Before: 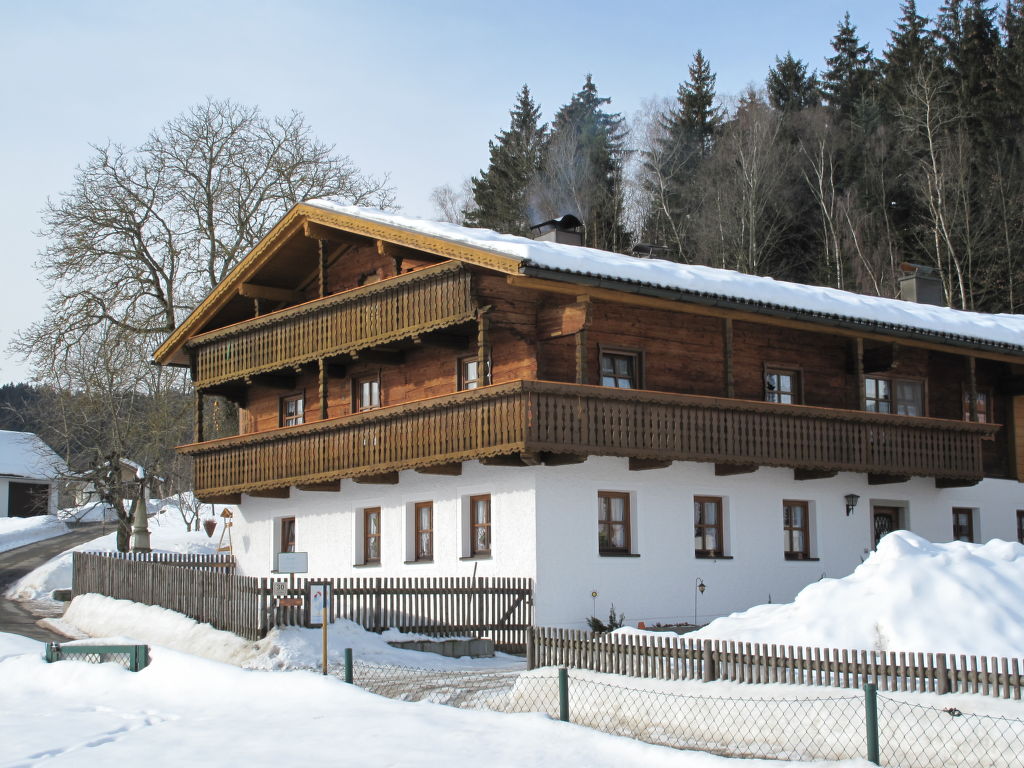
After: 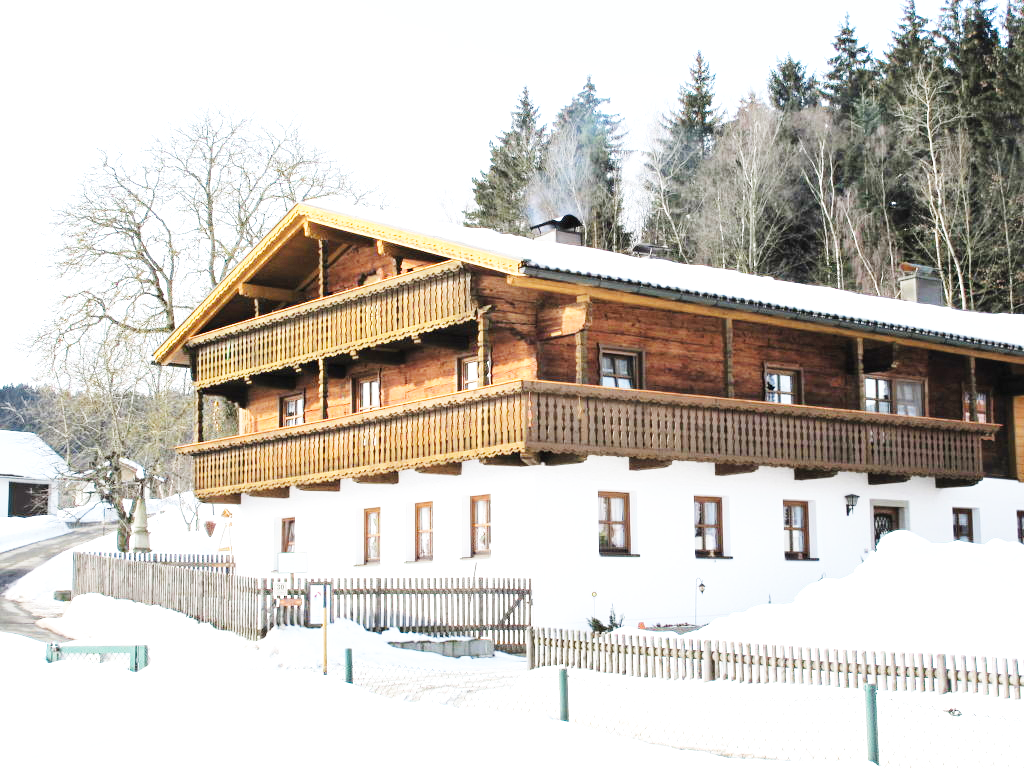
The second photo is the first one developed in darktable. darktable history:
base curve: curves: ch0 [(0, 0.003) (0.001, 0.002) (0.006, 0.004) (0.02, 0.022) (0.048, 0.086) (0.094, 0.234) (0.162, 0.431) (0.258, 0.629) (0.385, 0.8) (0.548, 0.918) (0.751, 0.988) (1, 1)], preserve colors none
exposure: exposure 0.921 EV, compensate highlight preservation false
